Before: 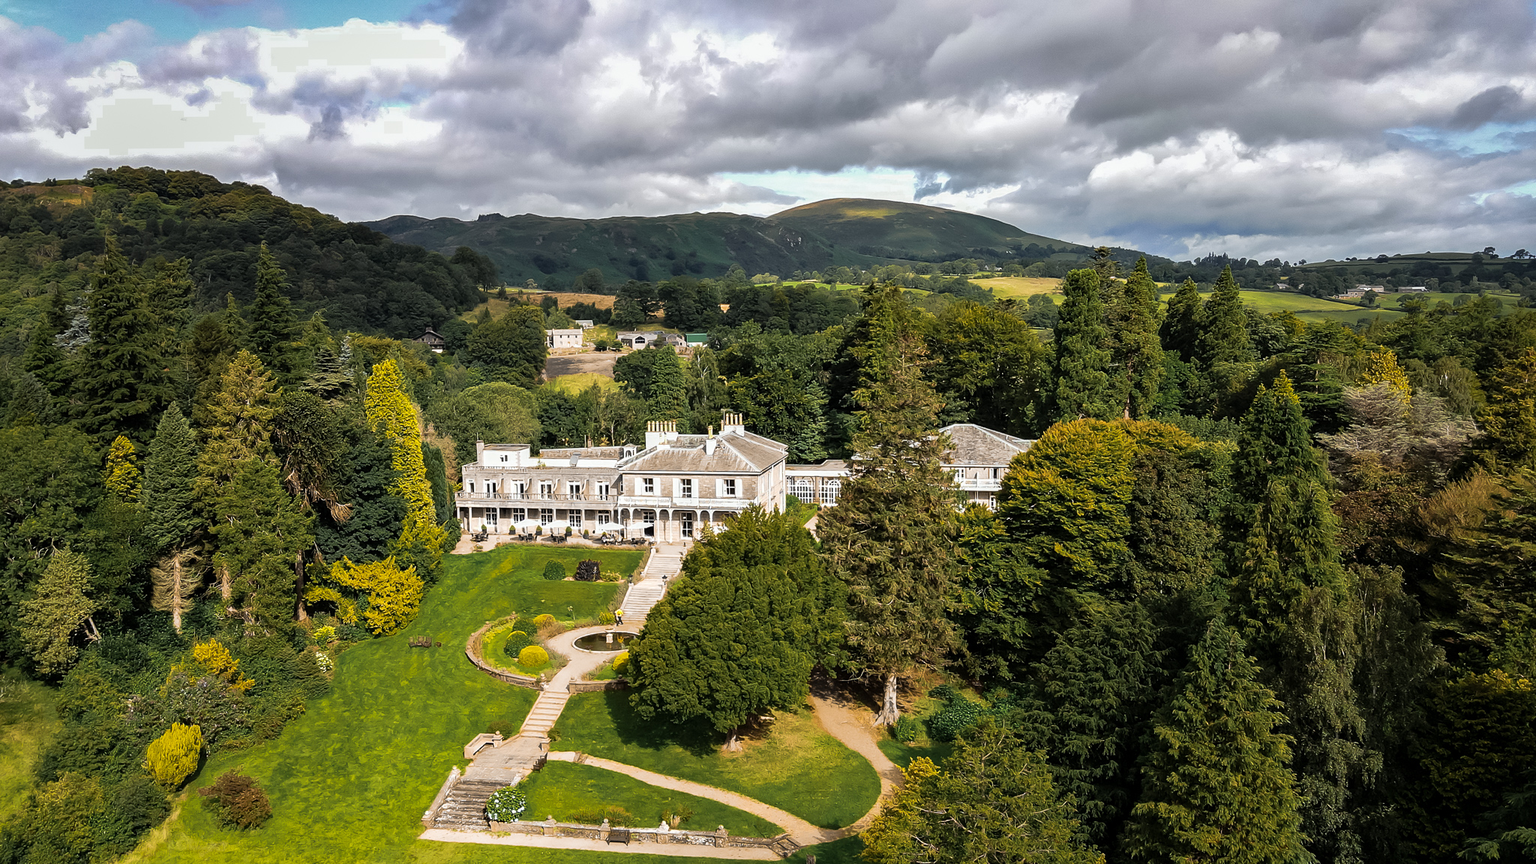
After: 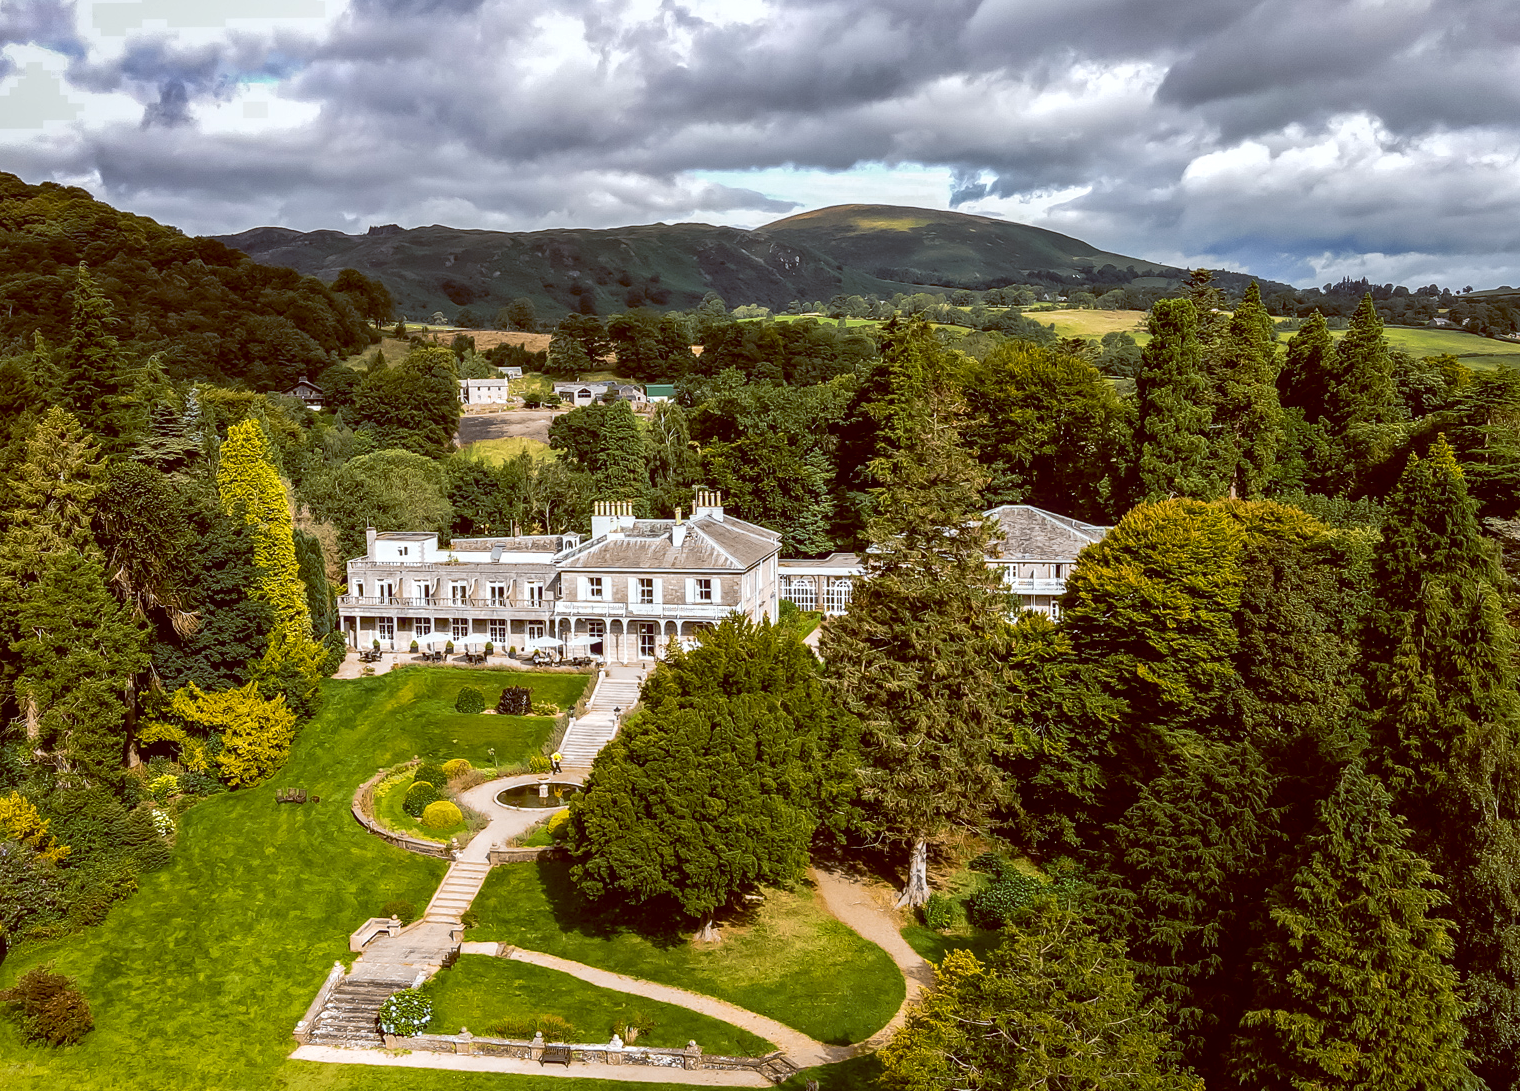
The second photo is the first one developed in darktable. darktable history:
local contrast: on, module defaults
crop and rotate: left 13.15%, top 5.251%, right 12.609%
color balance: lift [1, 1.015, 1.004, 0.985], gamma [1, 0.958, 0.971, 1.042], gain [1, 0.956, 0.977, 1.044]
